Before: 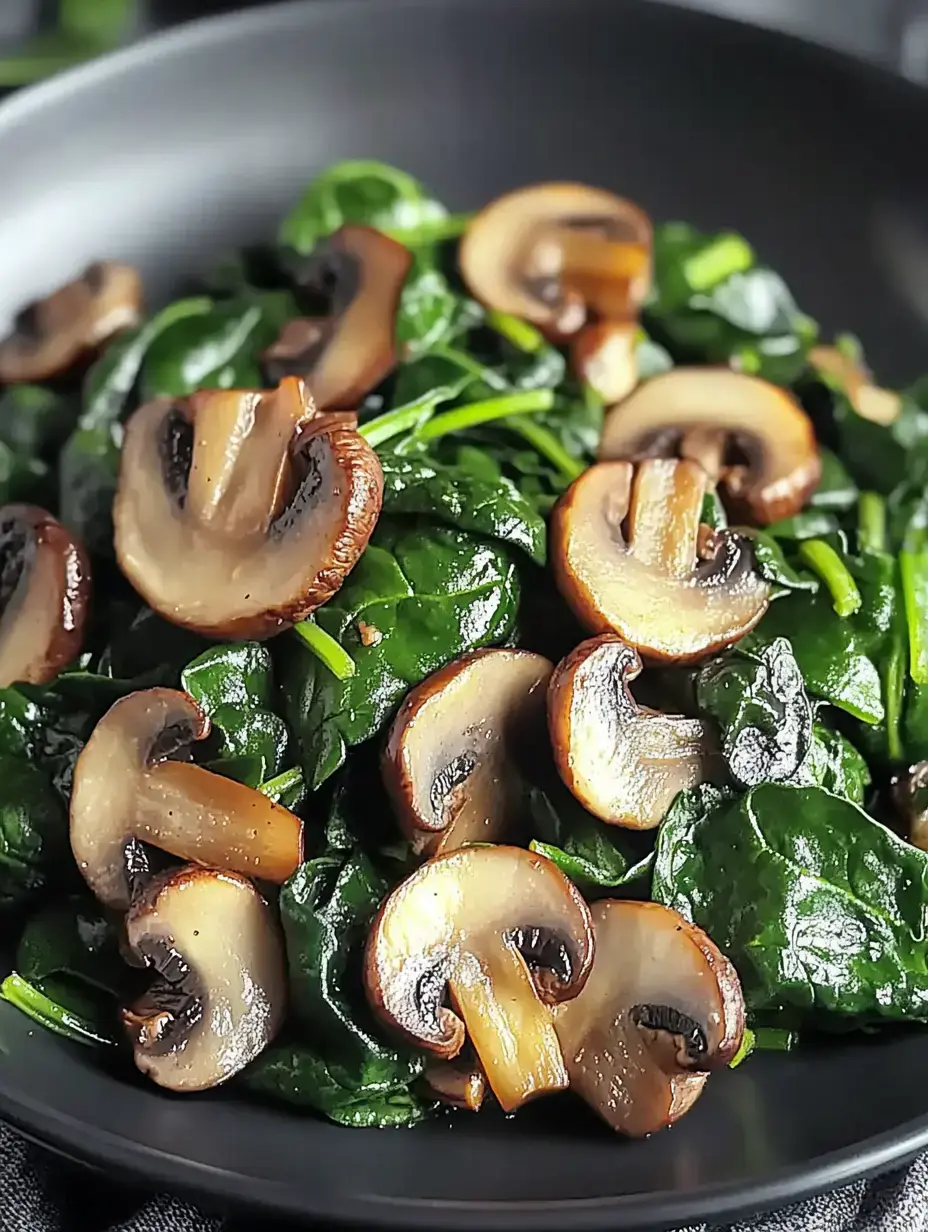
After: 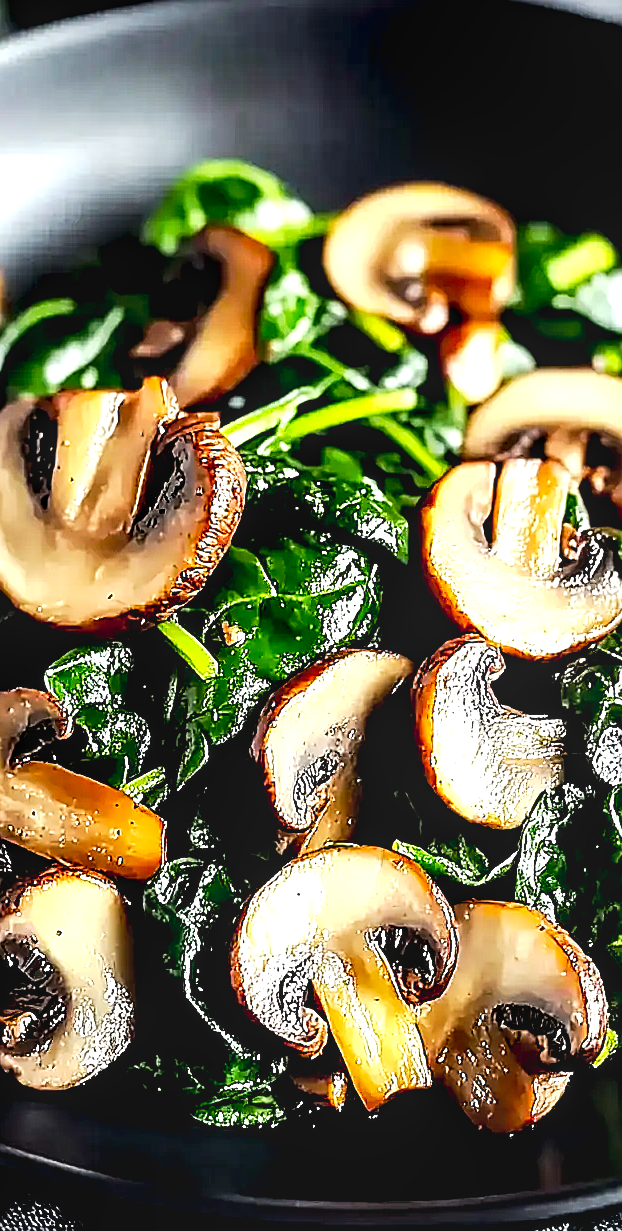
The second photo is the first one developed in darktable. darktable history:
tone curve: curves: ch0 [(0.016, 0.011) (0.204, 0.146) (0.515, 0.476) (0.78, 0.795) (1, 0.981)], preserve colors none
sharpen: radius 1.347, amount 1.251, threshold 0.653
crop and rotate: left 14.853%, right 18.117%
tone equalizer: -8 EV -0.732 EV, -7 EV -0.7 EV, -6 EV -0.602 EV, -5 EV -0.413 EV, -3 EV 0.396 EV, -2 EV 0.6 EV, -1 EV 0.683 EV, +0 EV 0.749 EV, edges refinement/feathering 500, mask exposure compensation -1.57 EV, preserve details no
shadows and highlights: shadows -22.65, highlights 45.81, soften with gaussian
exposure: black level correction 0.04, exposure 0.499 EV, compensate highlight preservation false
local contrast: on, module defaults
